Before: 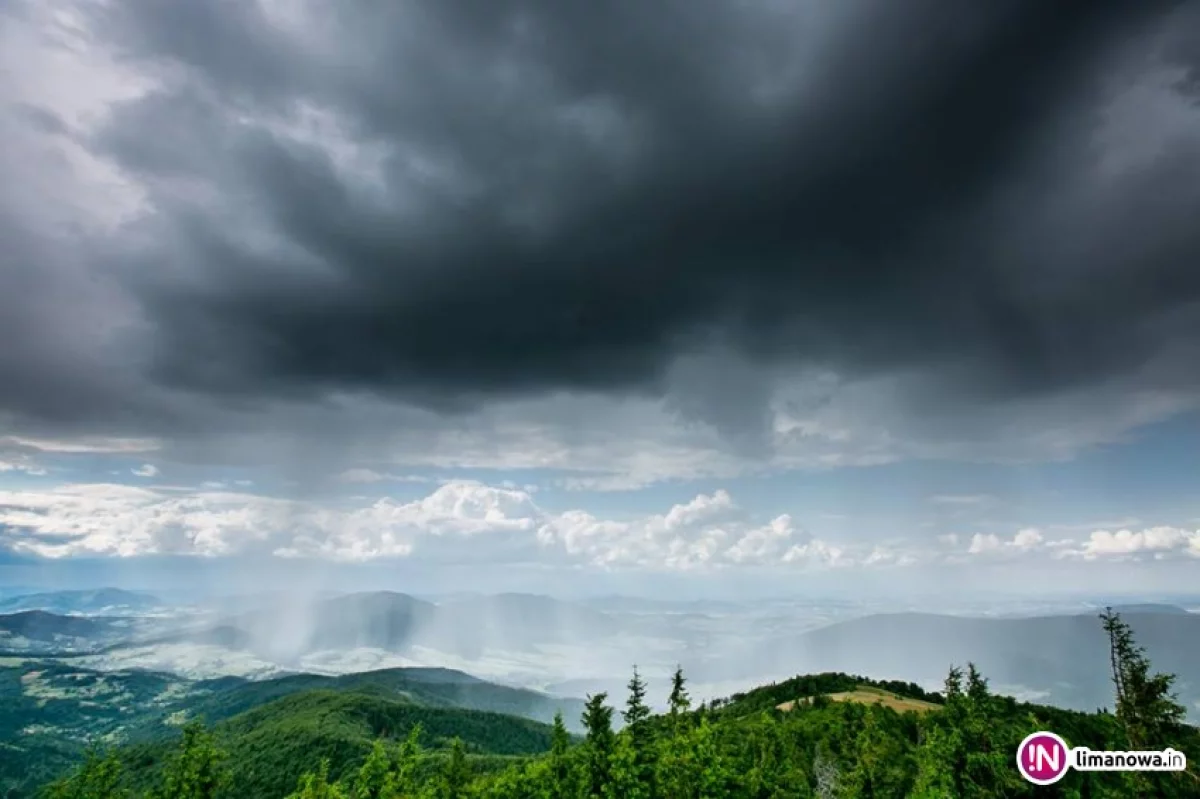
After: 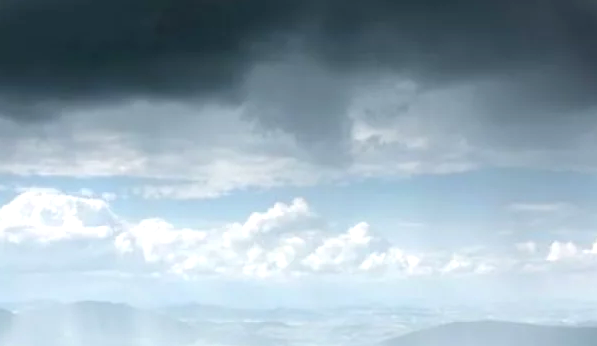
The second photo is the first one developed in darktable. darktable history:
exposure: black level correction 0, exposure 0.499 EV, compensate highlight preservation false
crop: left 35.215%, top 36.636%, right 15.031%, bottom 20%
